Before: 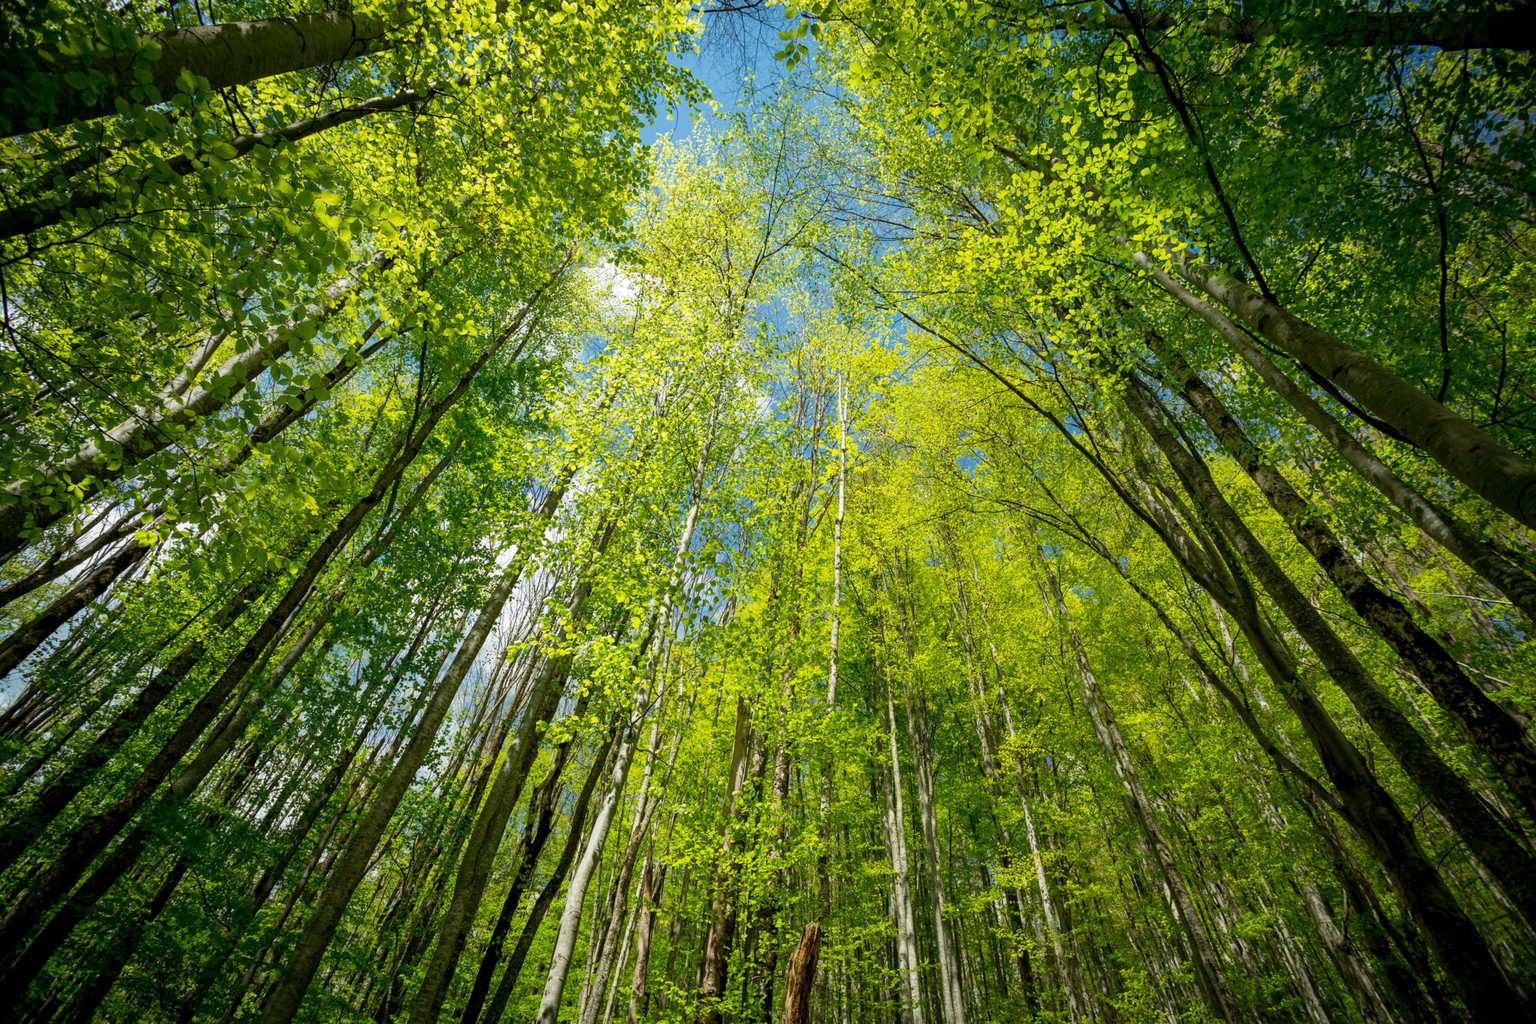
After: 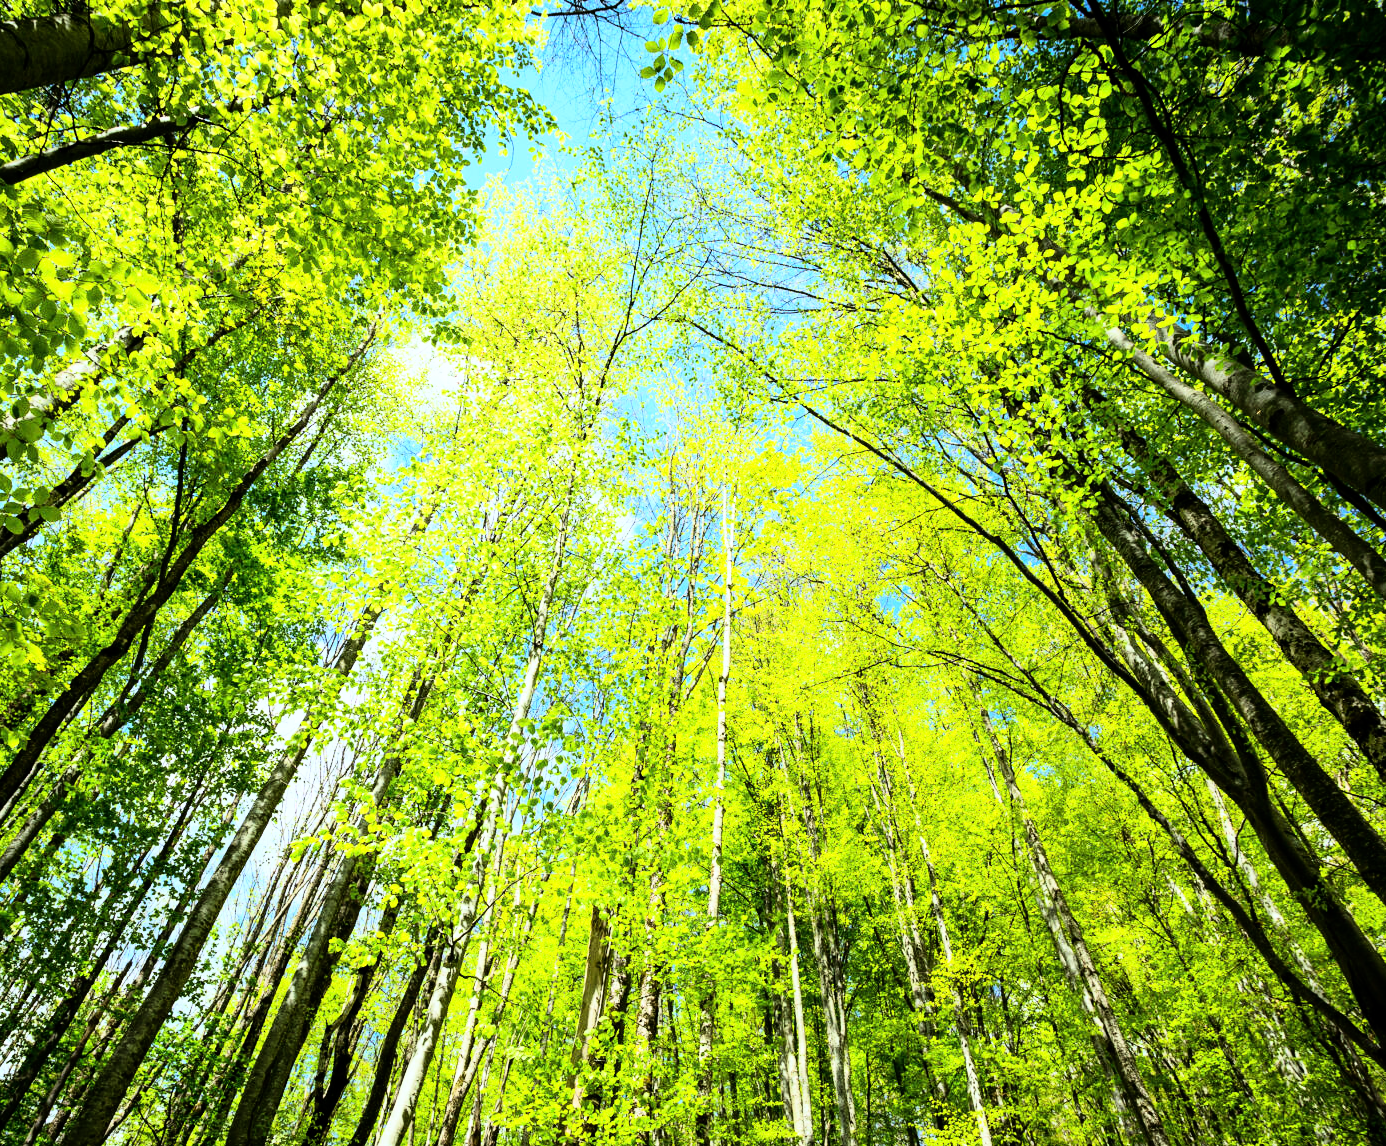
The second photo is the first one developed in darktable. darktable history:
white balance: red 0.967, blue 1.049
rgb curve: curves: ch0 [(0, 0) (0.21, 0.15) (0.24, 0.21) (0.5, 0.75) (0.75, 0.96) (0.89, 0.99) (1, 1)]; ch1 [(0, 0.02) (0.21, 0.13) (0.25, 0.2) (0.5, 0.67) (0.75, 0.9) (0.89, 0.97) (1, 1)]; ch2 [(0, 0.02) (0.21, 0.13) (0.25, 0.2) (0.5, 0.67) (0.75, 0.9) (0.89, 0.97) (1, 1)], compensate middle gray true
crop: left 18.479%, right 12.2%, bottom 13.971%
